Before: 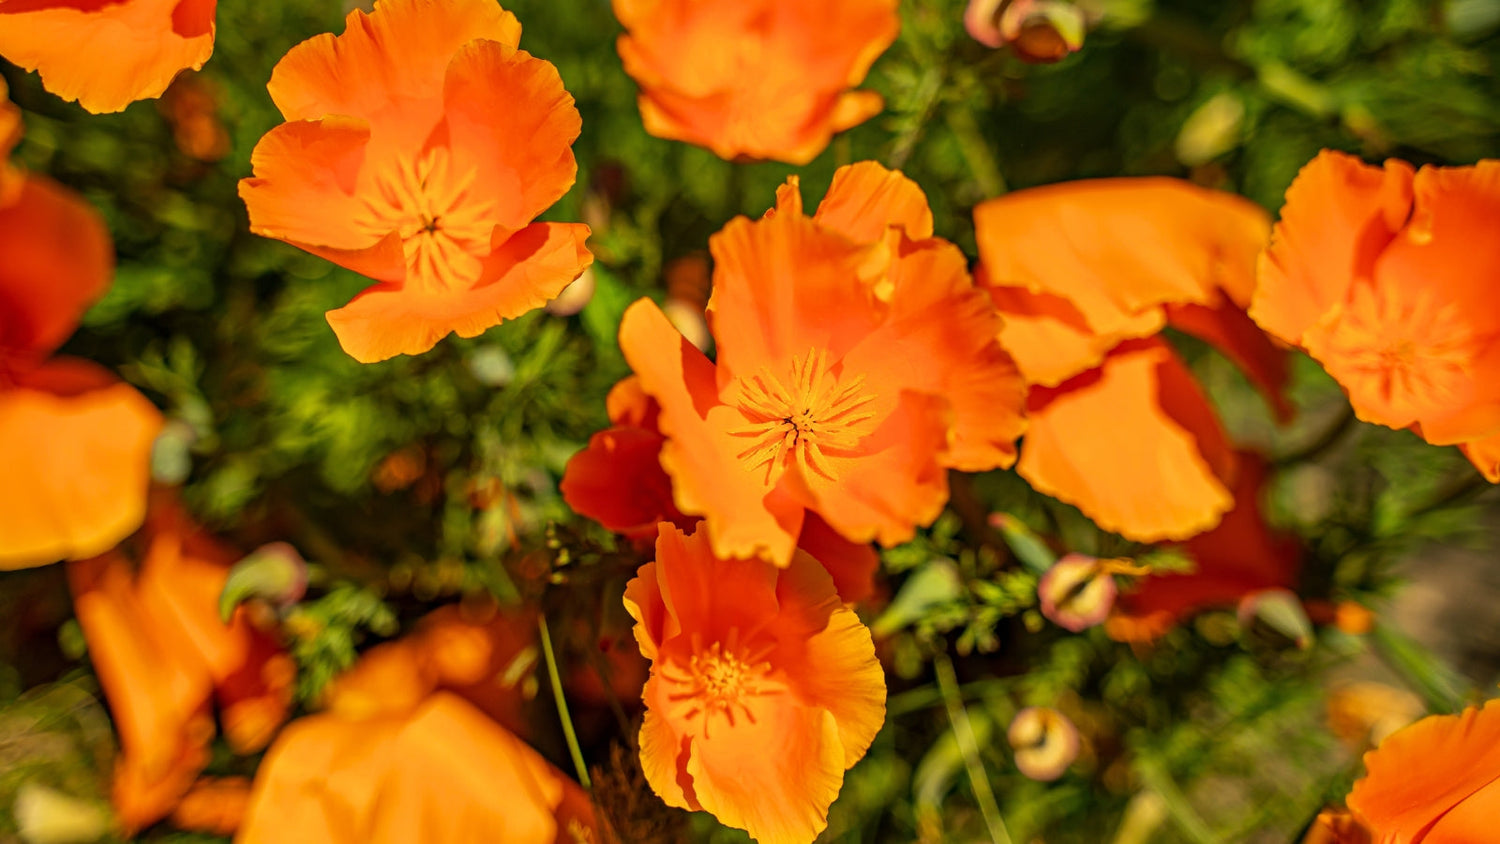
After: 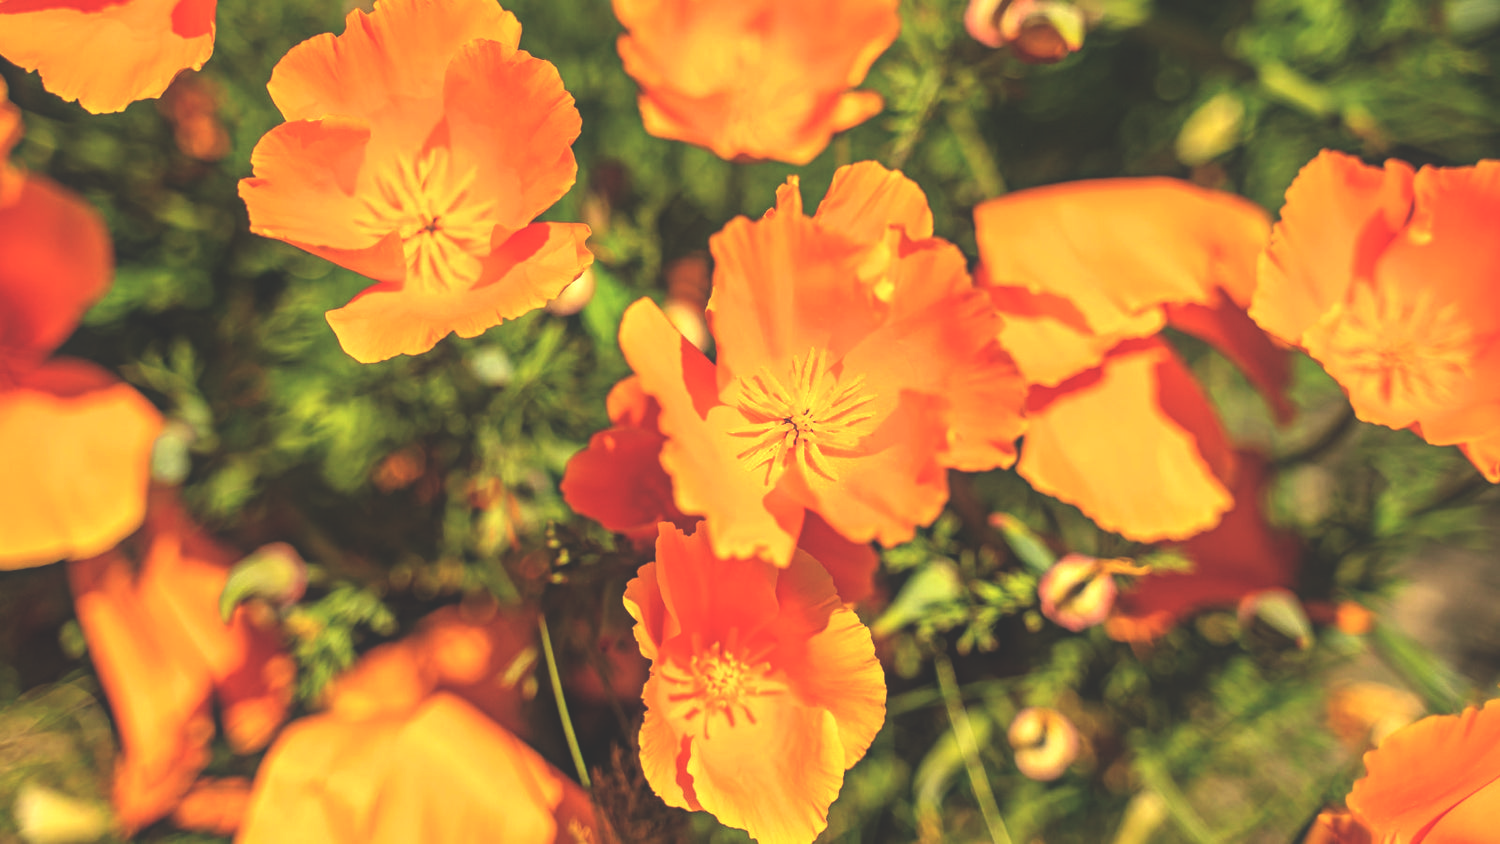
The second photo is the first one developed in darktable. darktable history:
exposure: black level correction -0.03, compensate exposure bias true, compensate highlight preservation false
tone equalizer: -8 EV -0.726 EV, -7 EV -0.68 EV, -6 EV -0.613 EV, -5 EV -0.394 EV, -3 EV 0.403 EV, -2 EV 0.6 EV, -1 EV 0.698 EV, +0 EV 0.76 EV, mask exposure compensation -0.49 EV
